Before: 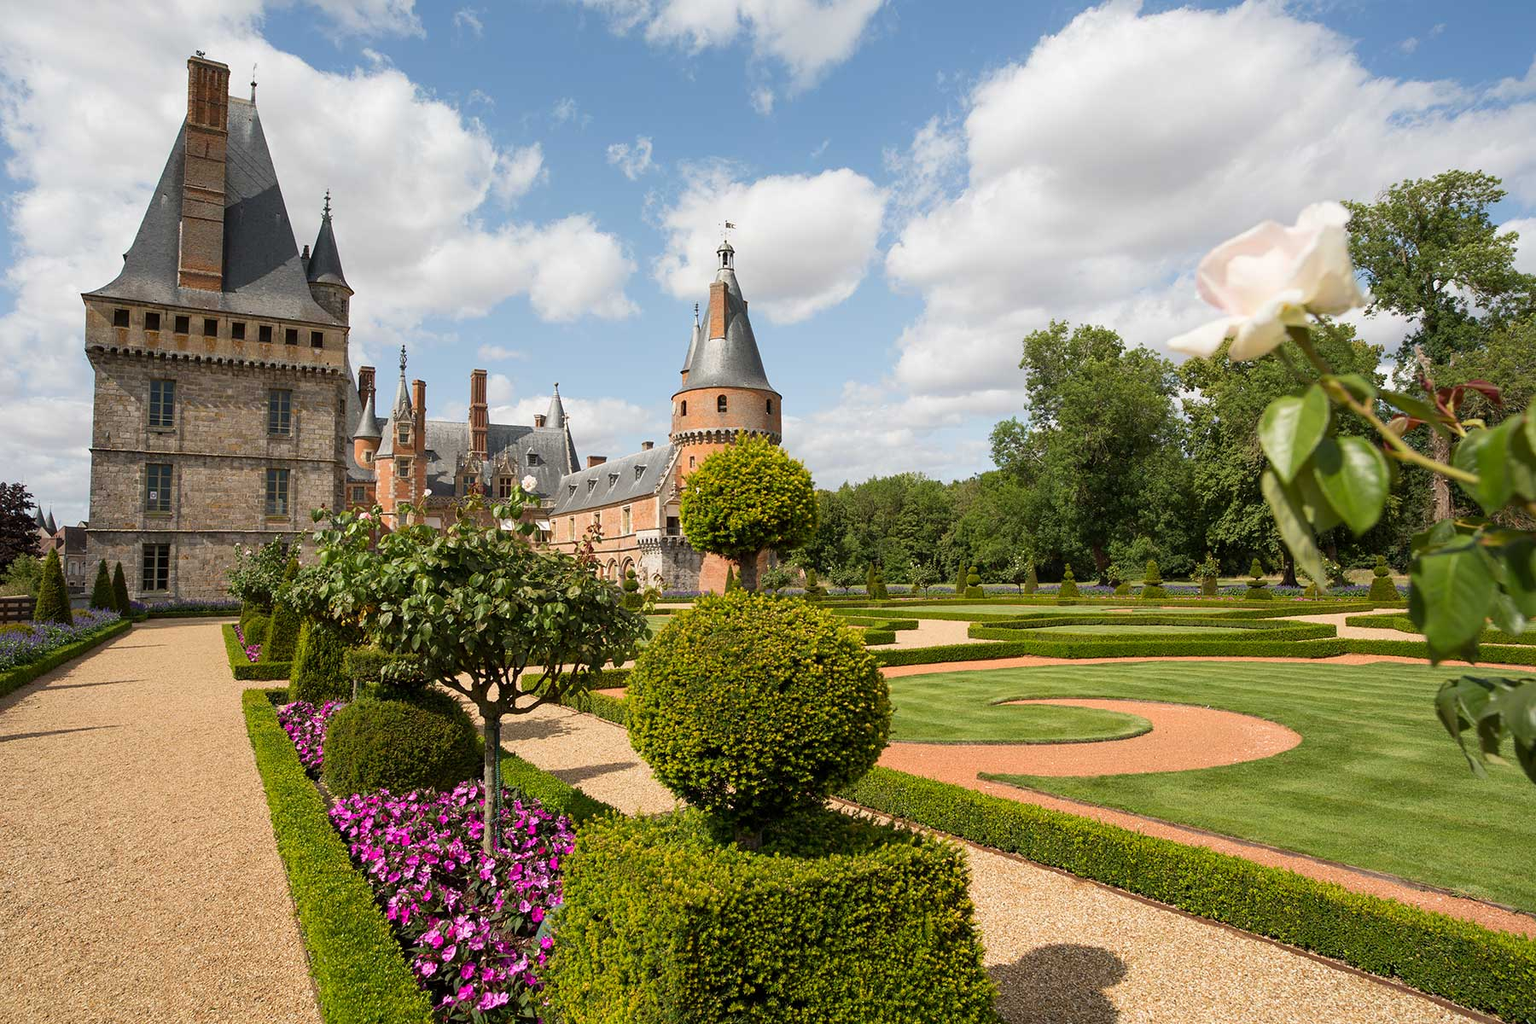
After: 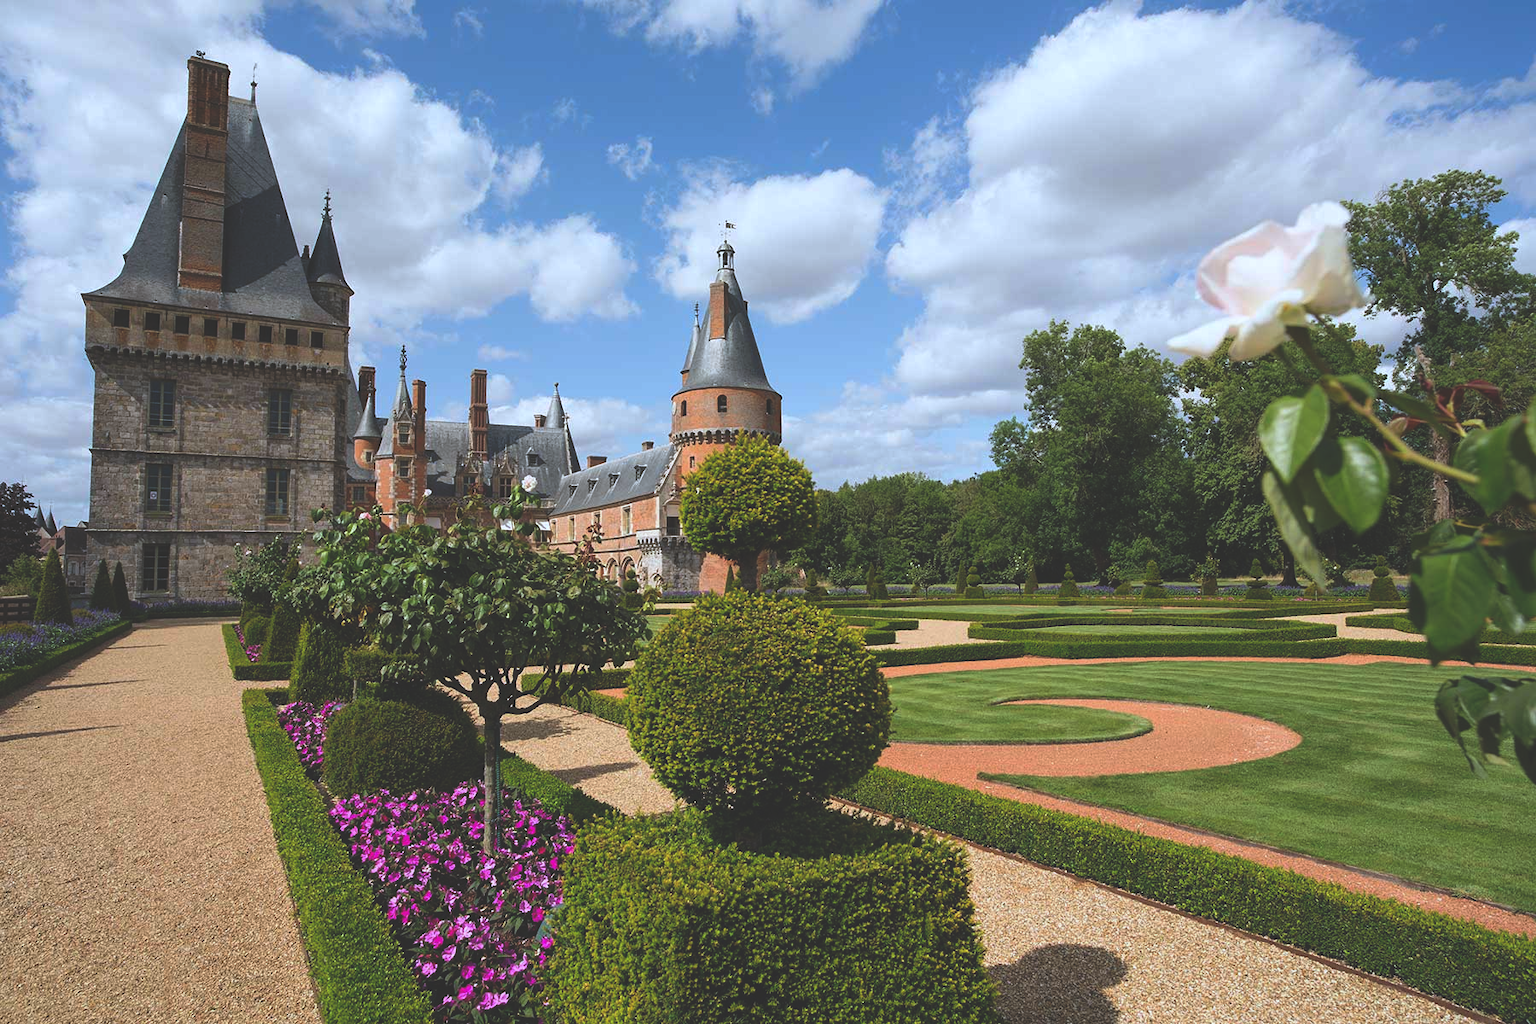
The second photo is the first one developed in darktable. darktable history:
rgb curve: curves: ch0 [(0, 0.186) (0.314, 0.284) (0.775, 0.708) (1, 1)], compensate middle gray true, preserve colors none
color calibration: x 0.37, y 0.382, temperature 4313.32 K
